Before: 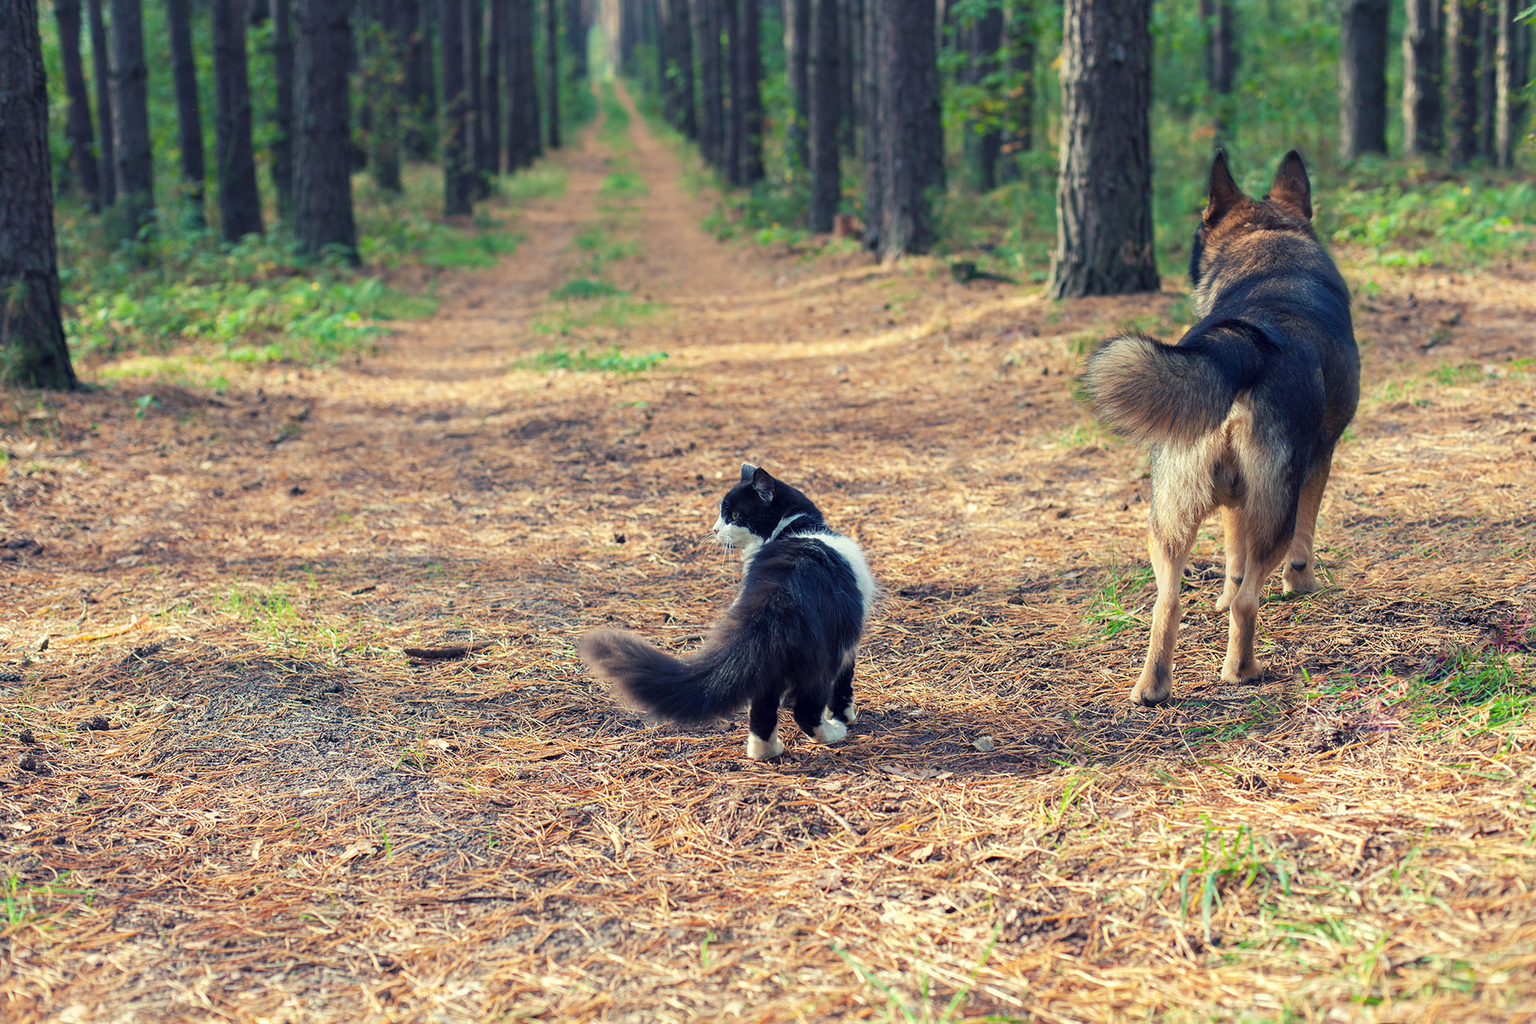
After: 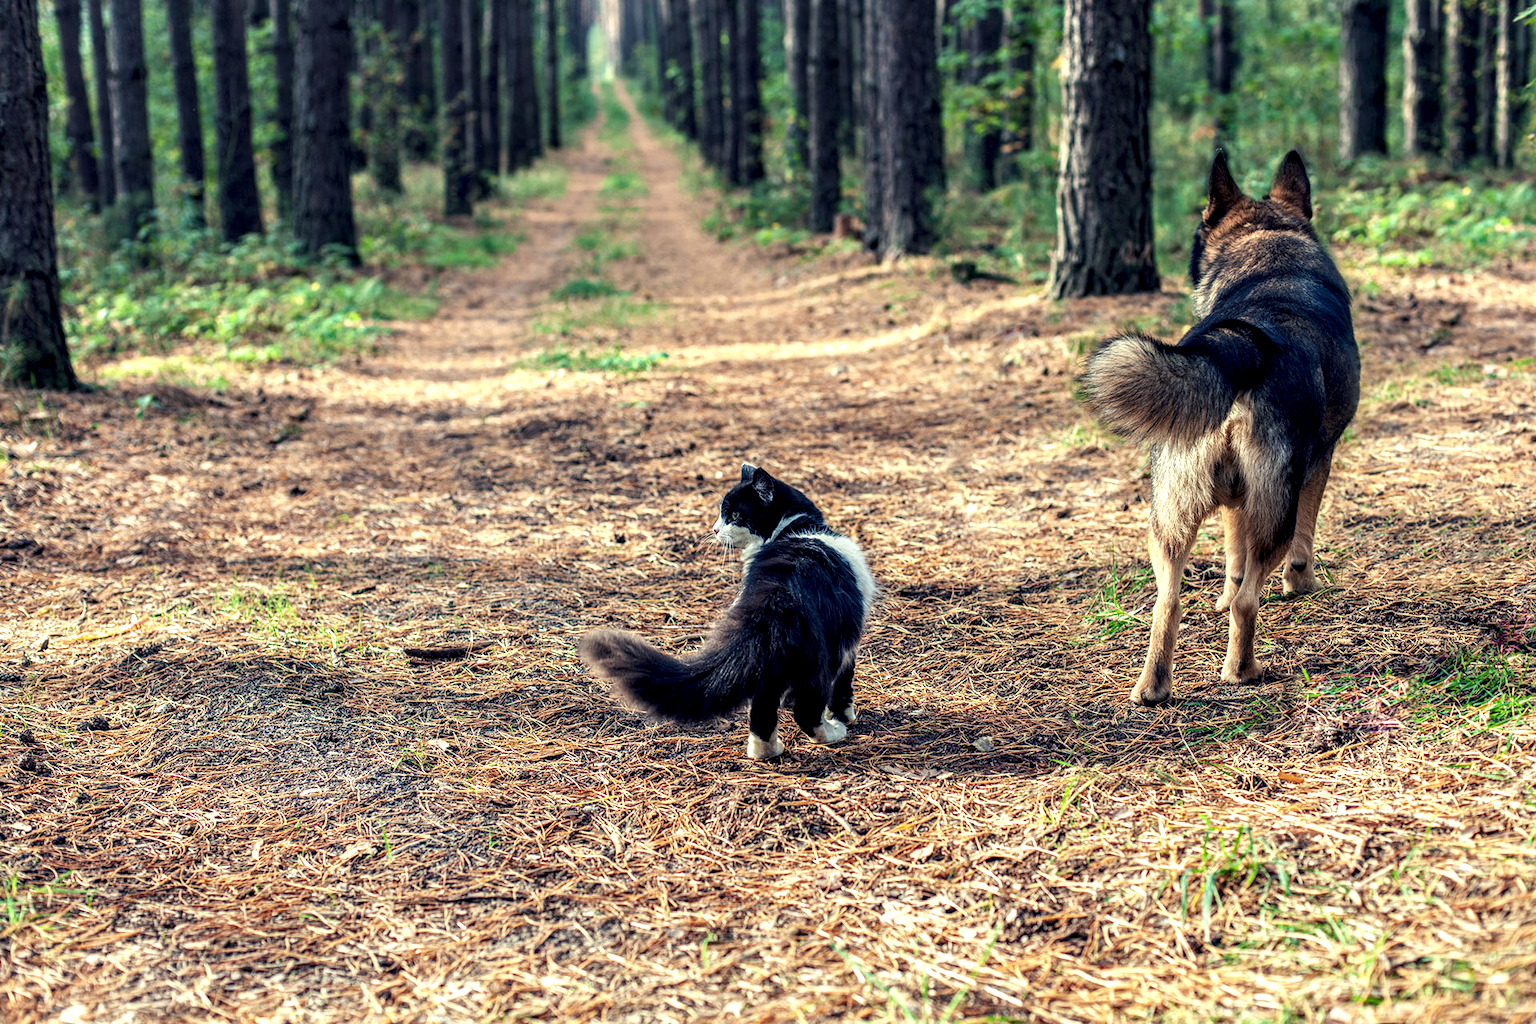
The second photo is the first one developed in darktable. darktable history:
rotate and perspective: crop left 0, crop top 0
local contrast: highlights 19%, detail 186%
